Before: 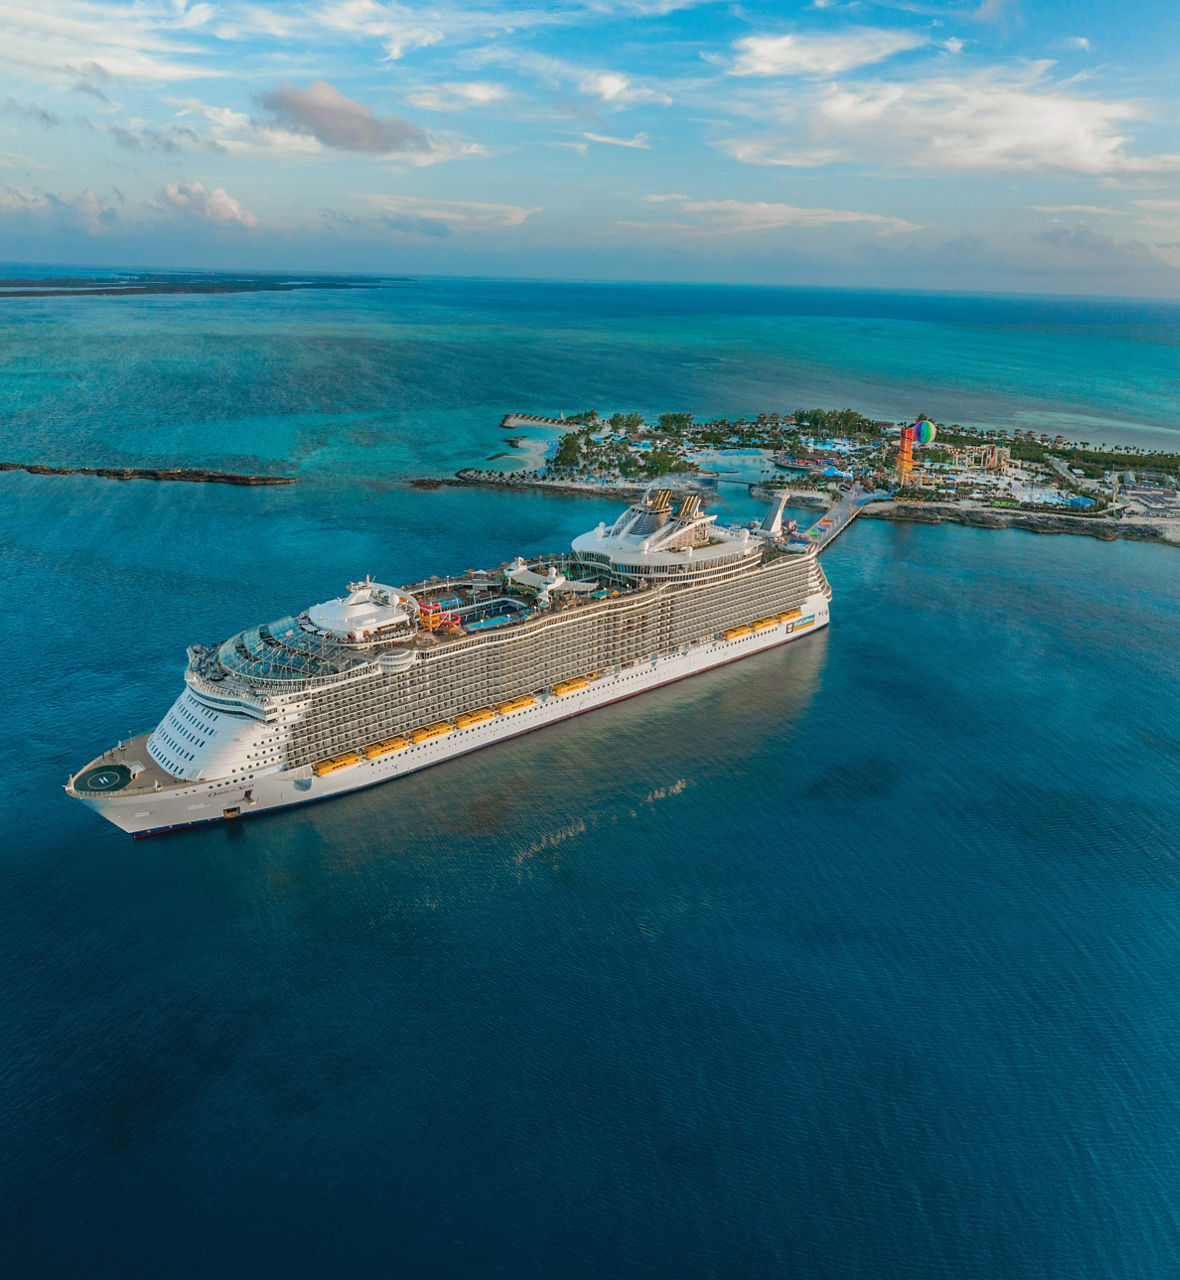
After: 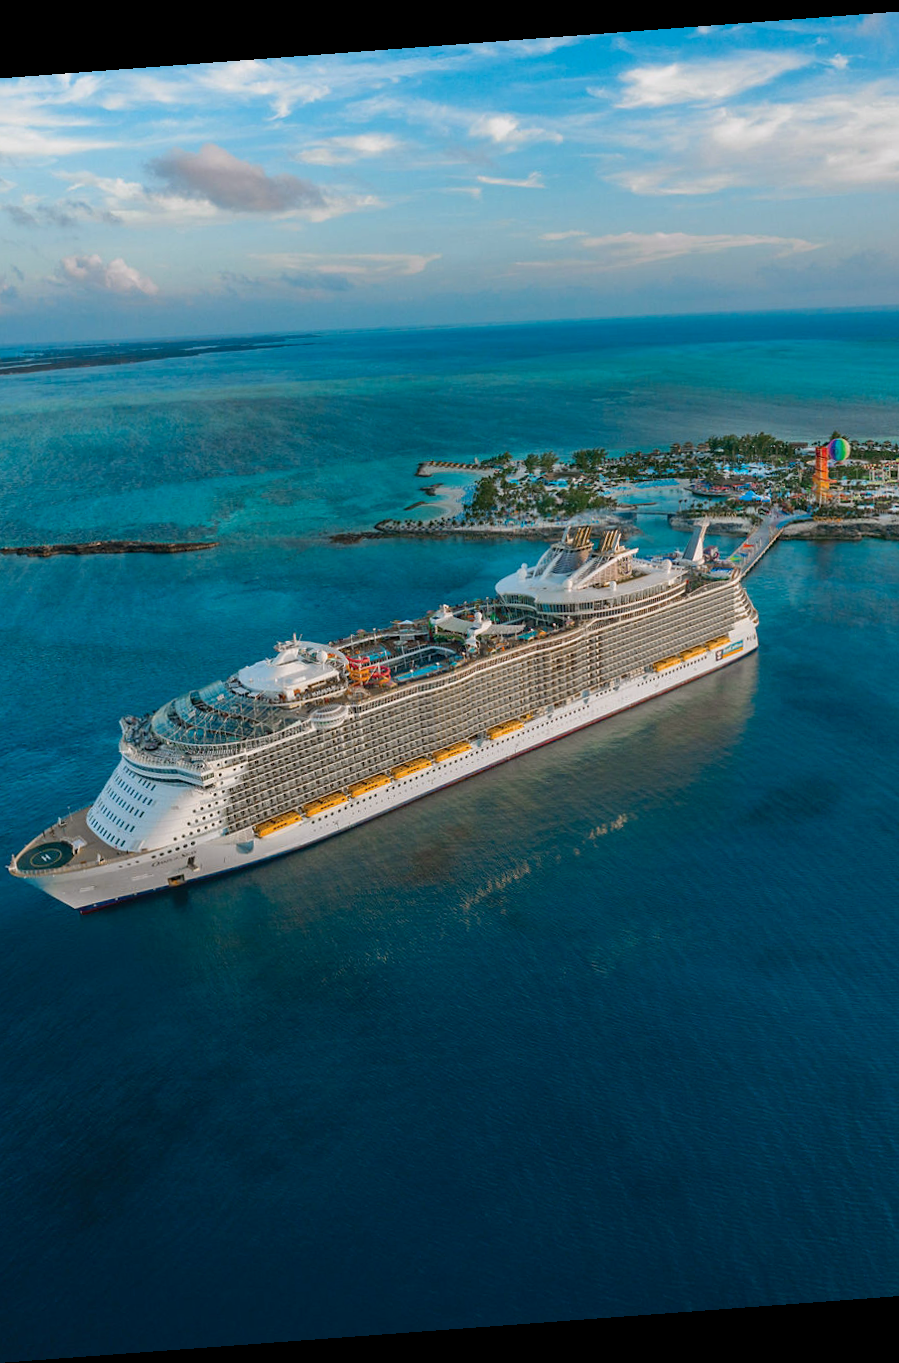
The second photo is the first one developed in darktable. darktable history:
white balance: red 1.004, blue 1.024
crop and rotate: left 9.061%, right 20.142%
rotate and perspective: rotation -4.25°, automatic cropping off
contrast brightness saturation: contrast 0.03, brightness -0.04
